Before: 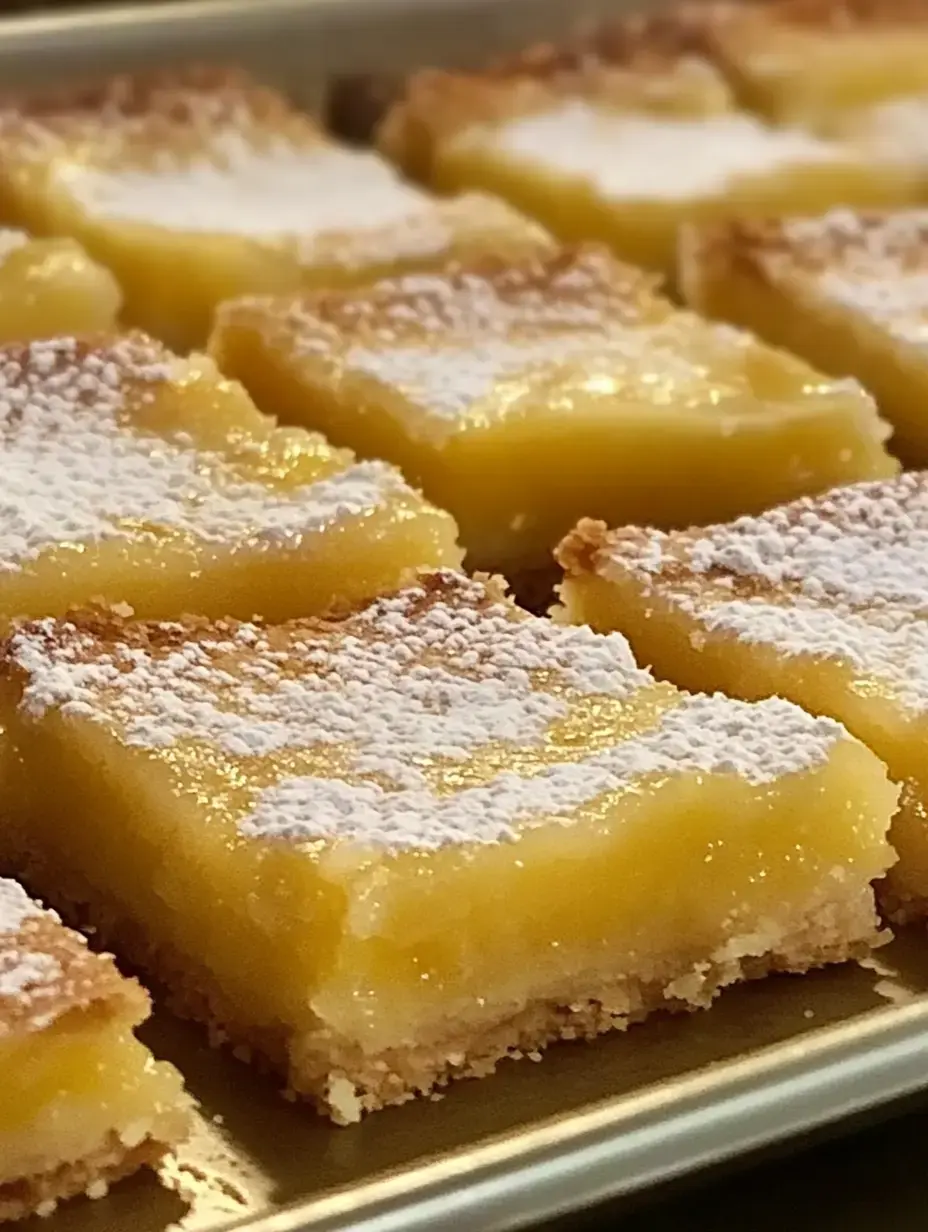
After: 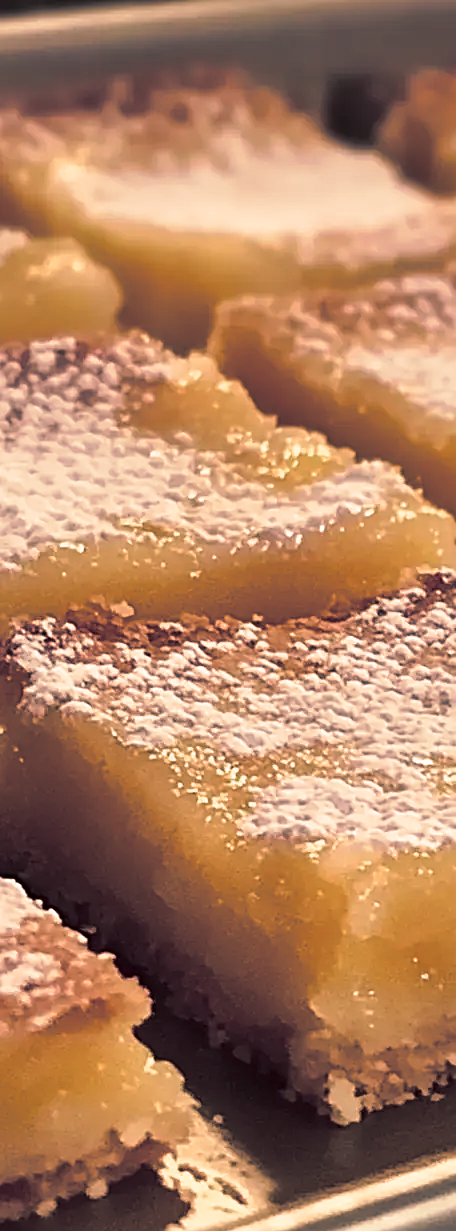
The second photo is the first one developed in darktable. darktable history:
split-toning: shadows › hue 216°, shadows › saturation 1, highlights › hue 57.6°, balance -33.4
sharpen: on, module defaults
color contrast: blue-yellow contrast 0.7
color correction: highlights a* 17.88, highlights b* 18.79
local contrast: mode bilateral grid, contrast 20, coarseness 50, detail 120%, midtone range 0.2
crop and rotate: left 0%, top 0%, right 50.845%
exposure: exposure -0.041 EV, compensate highlight preservation false
